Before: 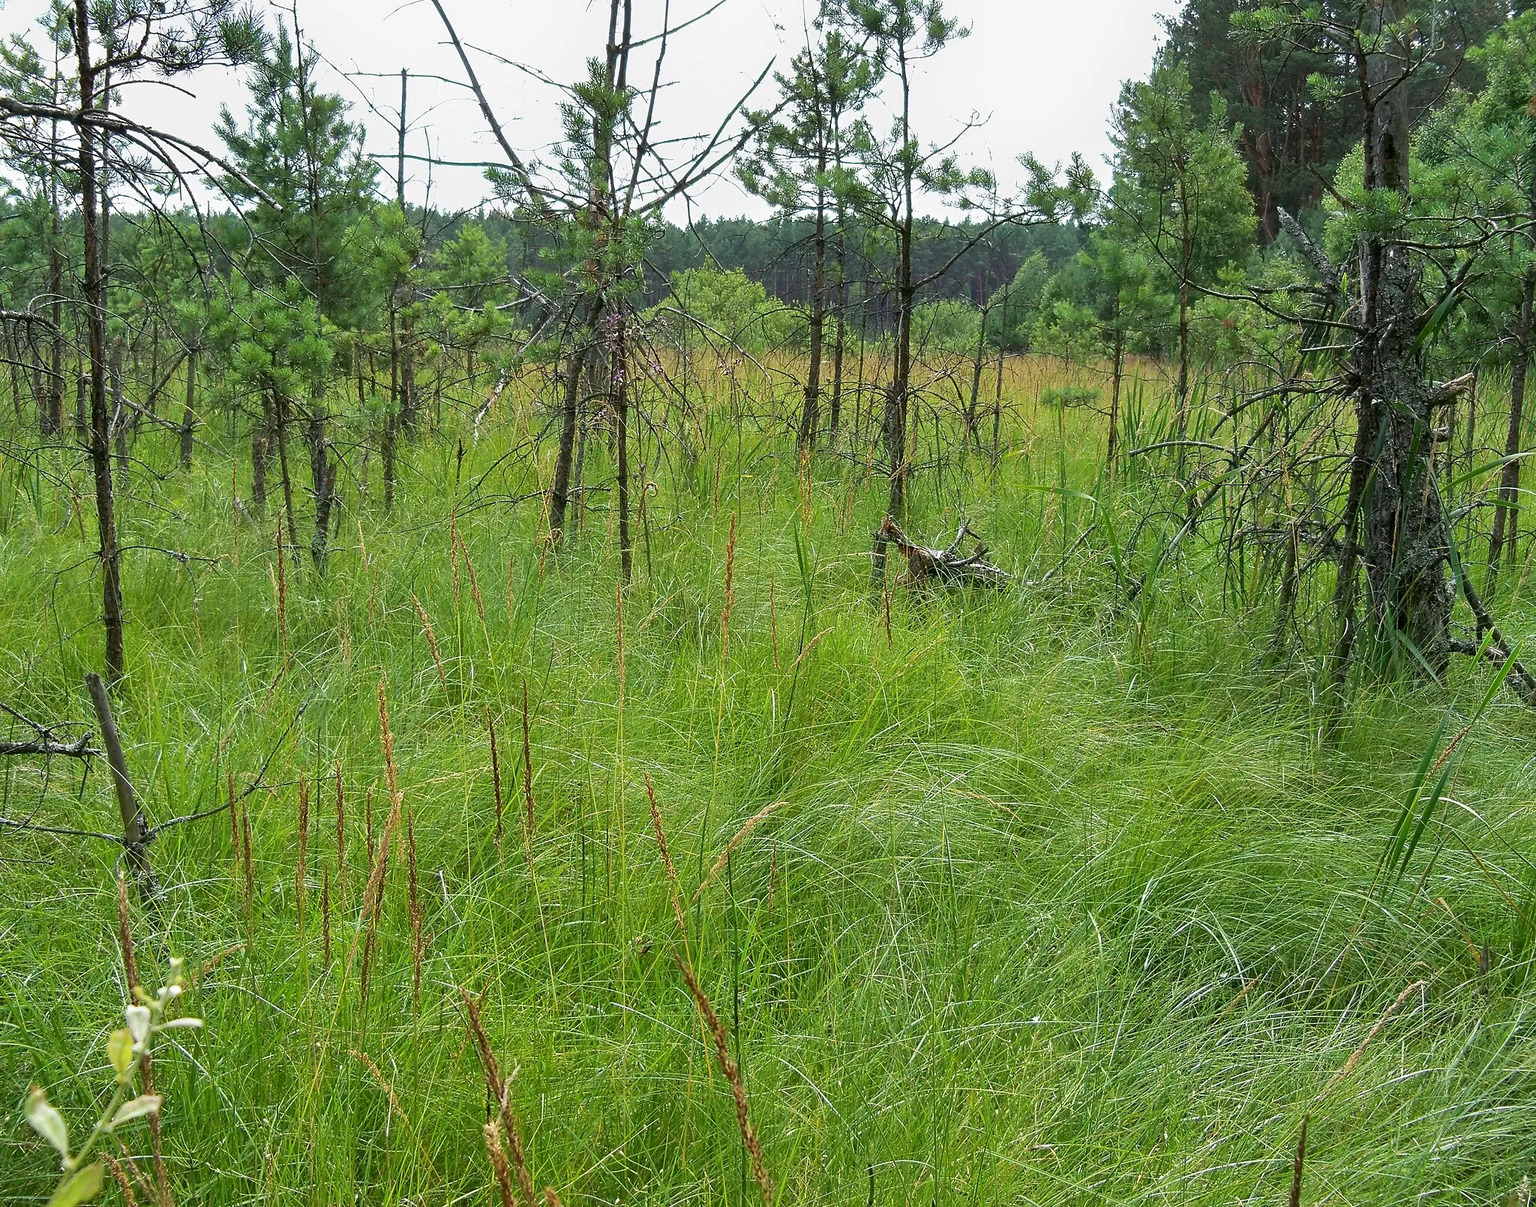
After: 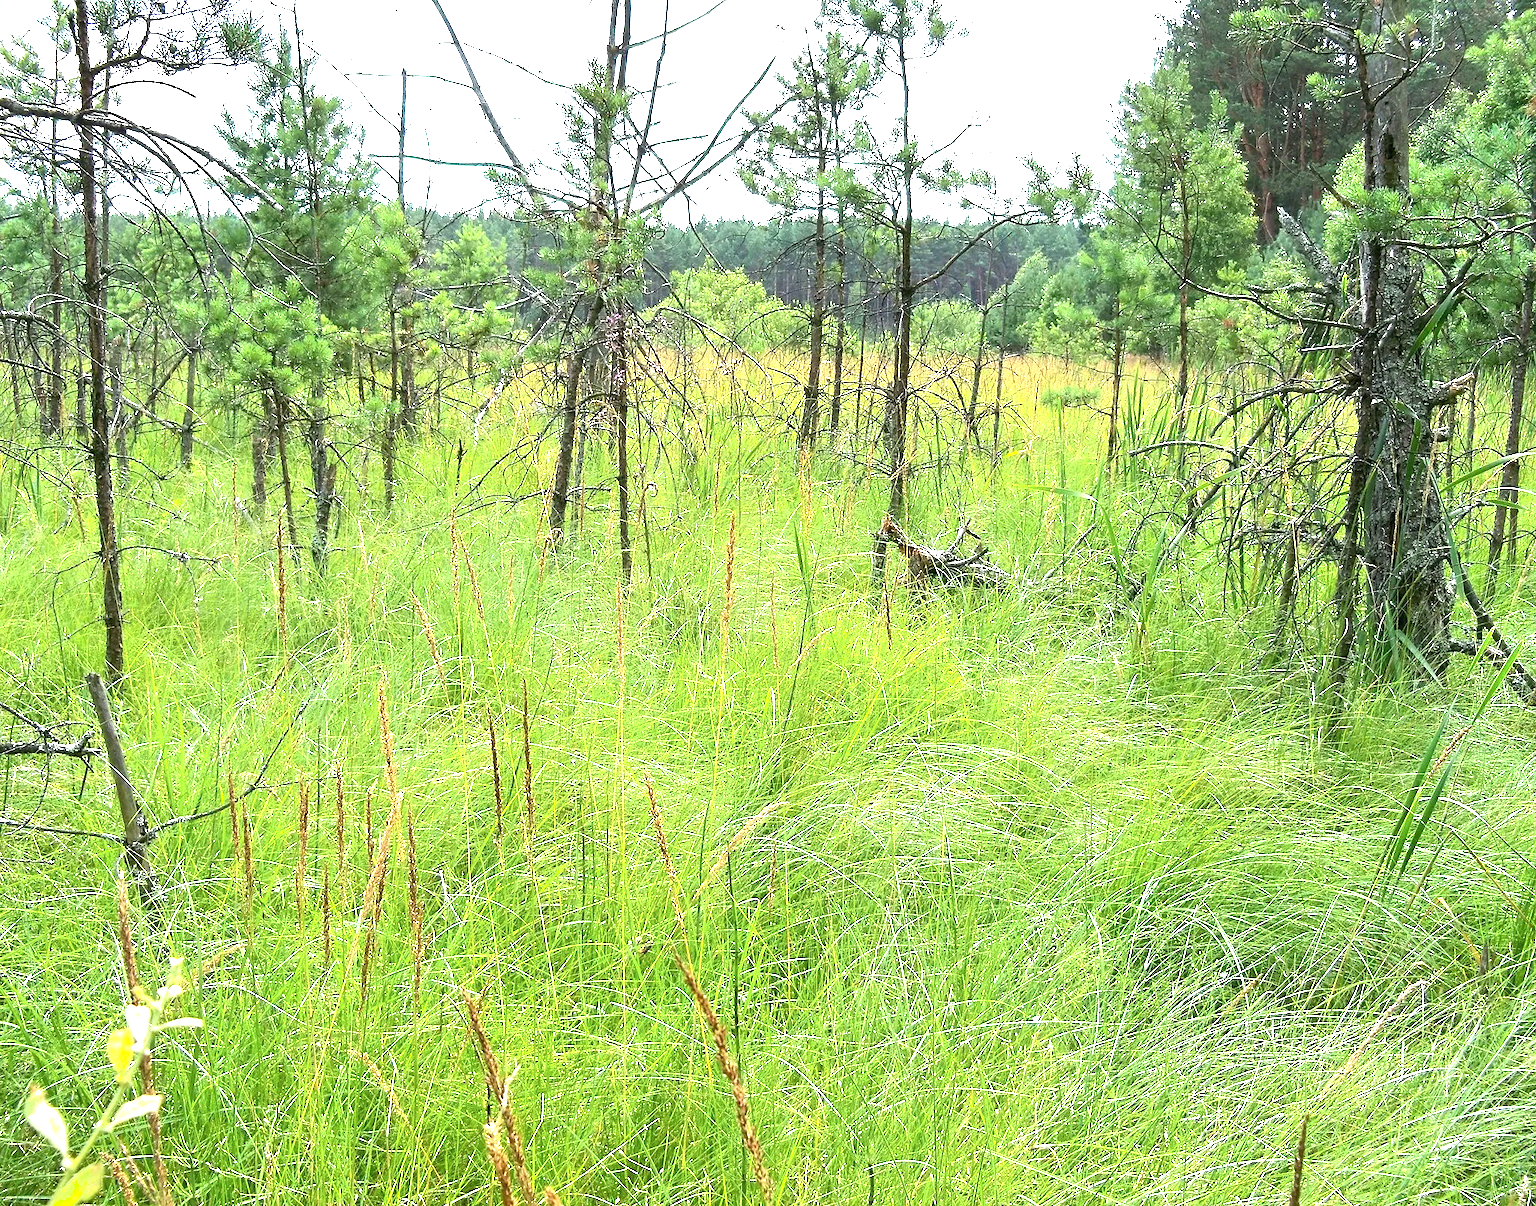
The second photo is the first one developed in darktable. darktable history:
shadows and highlights: shadows 0, highlights 40
exposure: black level correction 0, exposure 1.45 EV, compensate exposure bias true, compensate highlight preservation false
